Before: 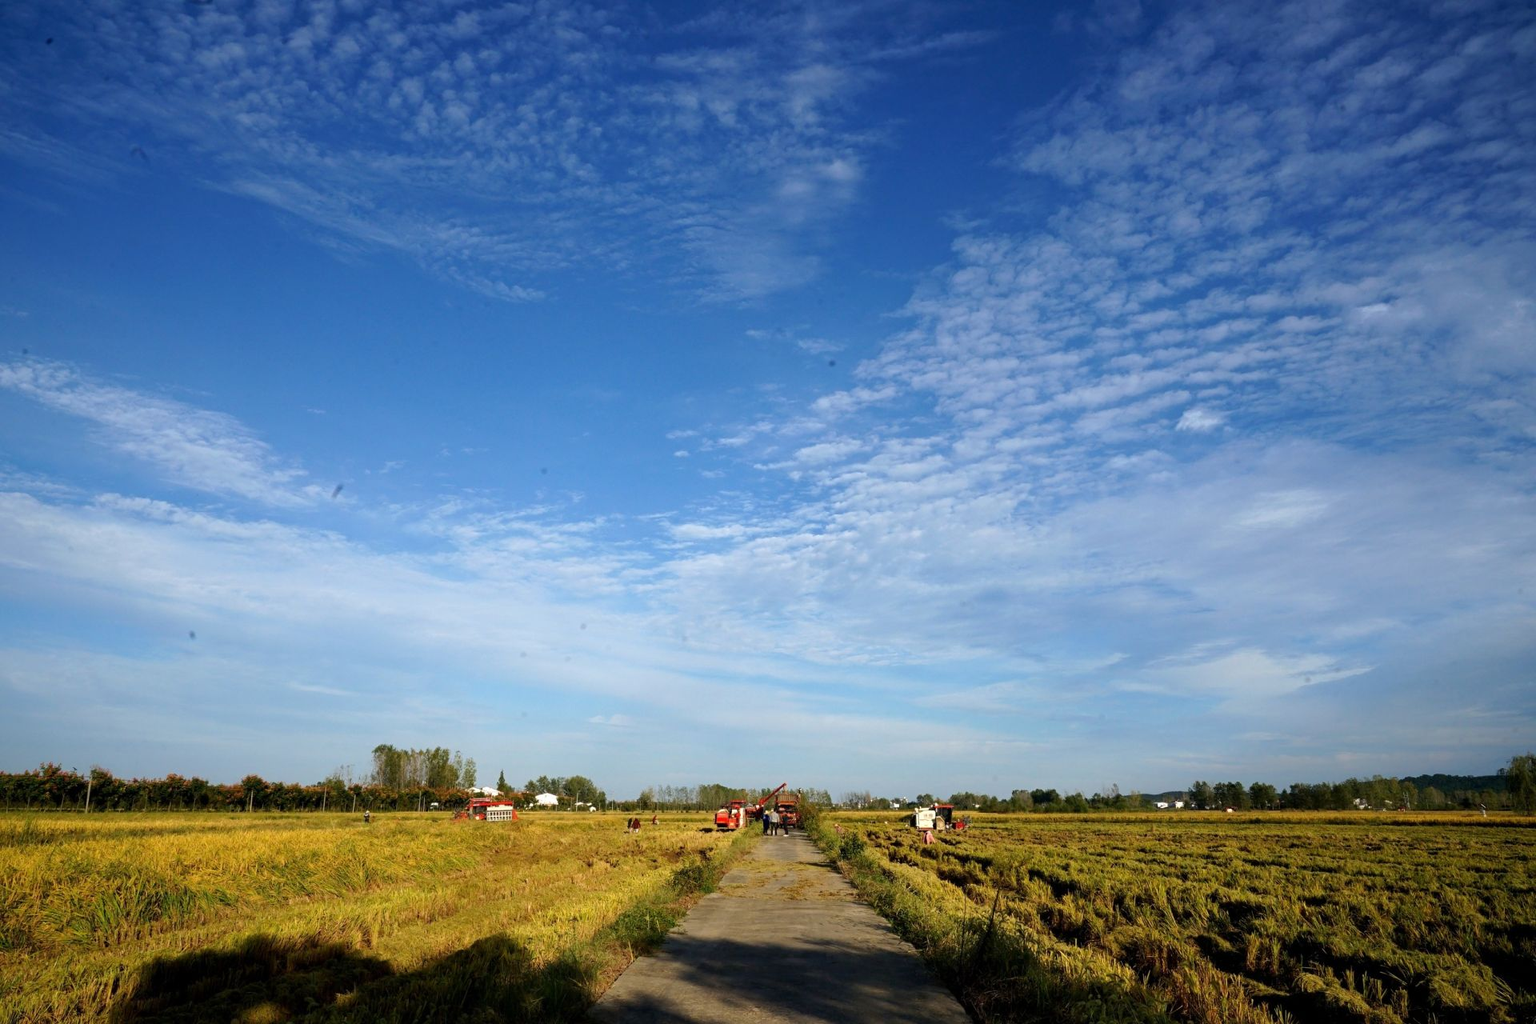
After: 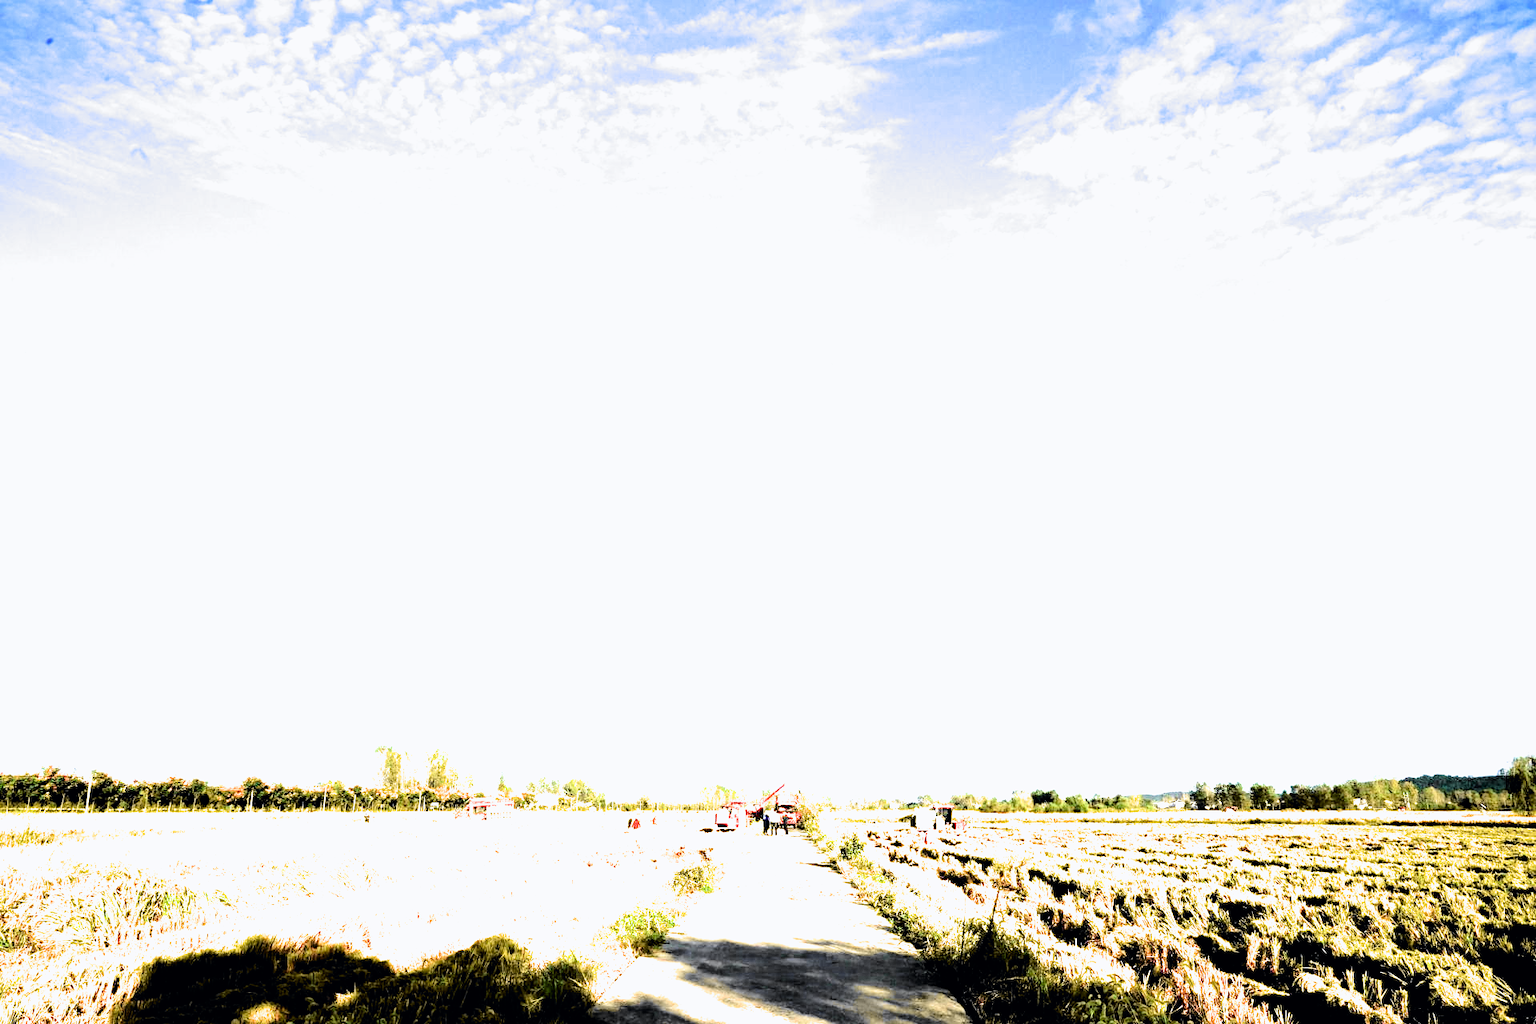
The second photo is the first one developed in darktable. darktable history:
filmic rgb: black relative exposure -3.63 EV, white relative exposure 2.16 EV, hardness 3.62
tone curve: curves: ch0 [(0, 0) (0.071, 0.047) (0.266, 0.26) (0.483, 0.554) (0.753, 0.811) (1, 0.983)]; ch1 [(0, 0) (0.346, 0.307) (0.408, 0.387) (0.463, 0.465) (0.482, 0.493) (0.502, 0.5) (0.517, 0.502) (0.55, 0.548) (0.597, 0.61) (0.651, 0.698) (1, 1)]; ch2 [(0, 0) (0.346, 0.34) (0.434, 0.46) (0.485, 0.494) (0.5, 0.494) (0.517, 0.506) (0.526, 0.545) (0.583, 0.61) (0.625, 0.659) (1, 1)], color space Lab, independent channels, preserve colors none
exposure: exposure 3 EV, compensate highlight preservation false
